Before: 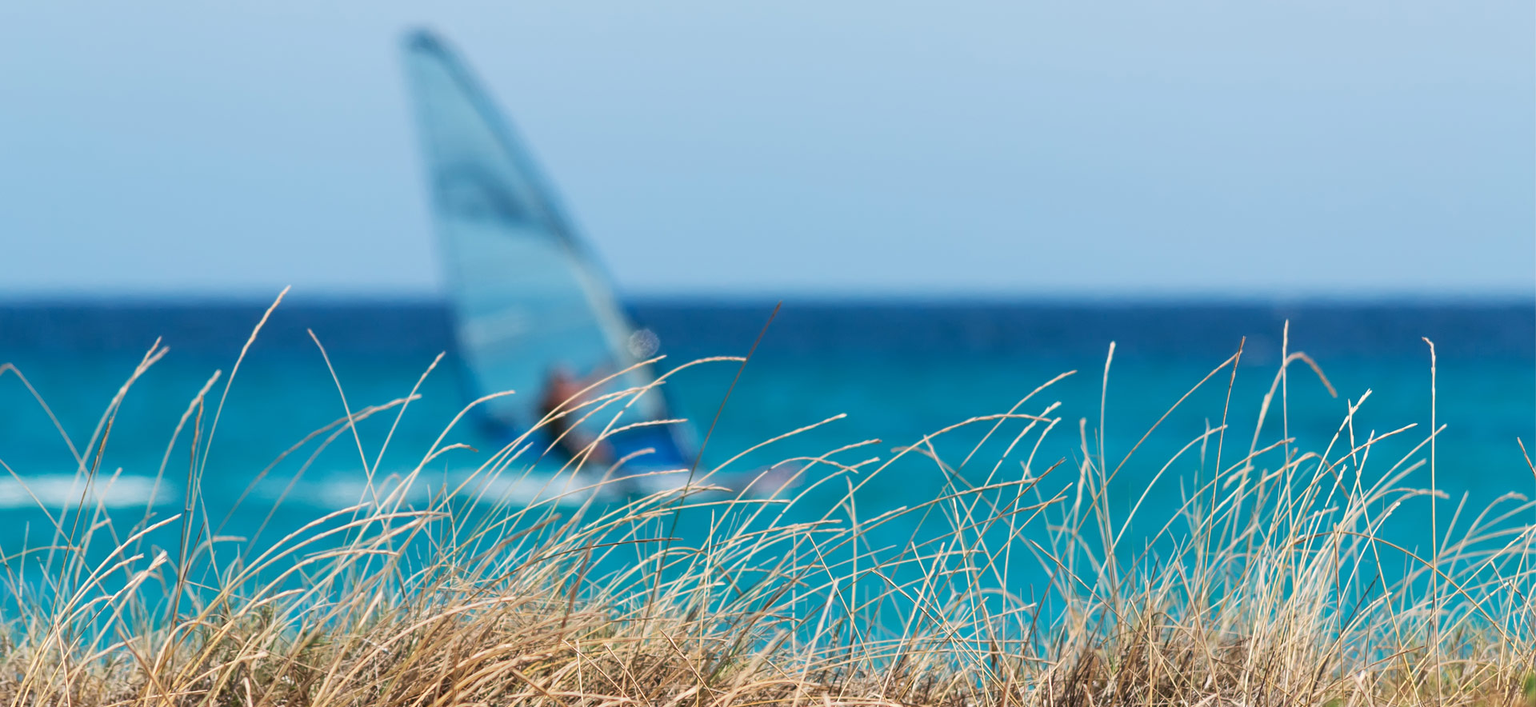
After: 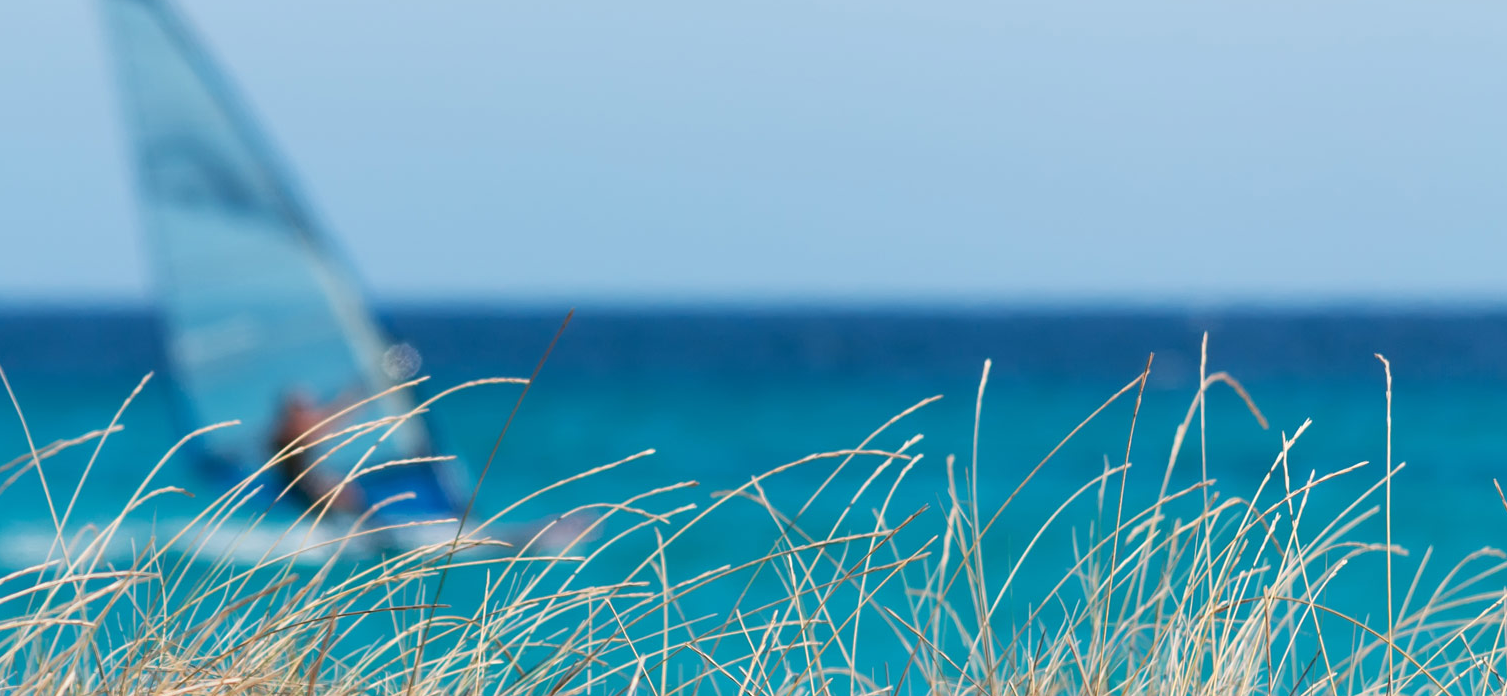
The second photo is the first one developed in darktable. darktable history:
crop and rotate: left 21.039%, top 7.777%, right 0.425%, bottom 13.4%
